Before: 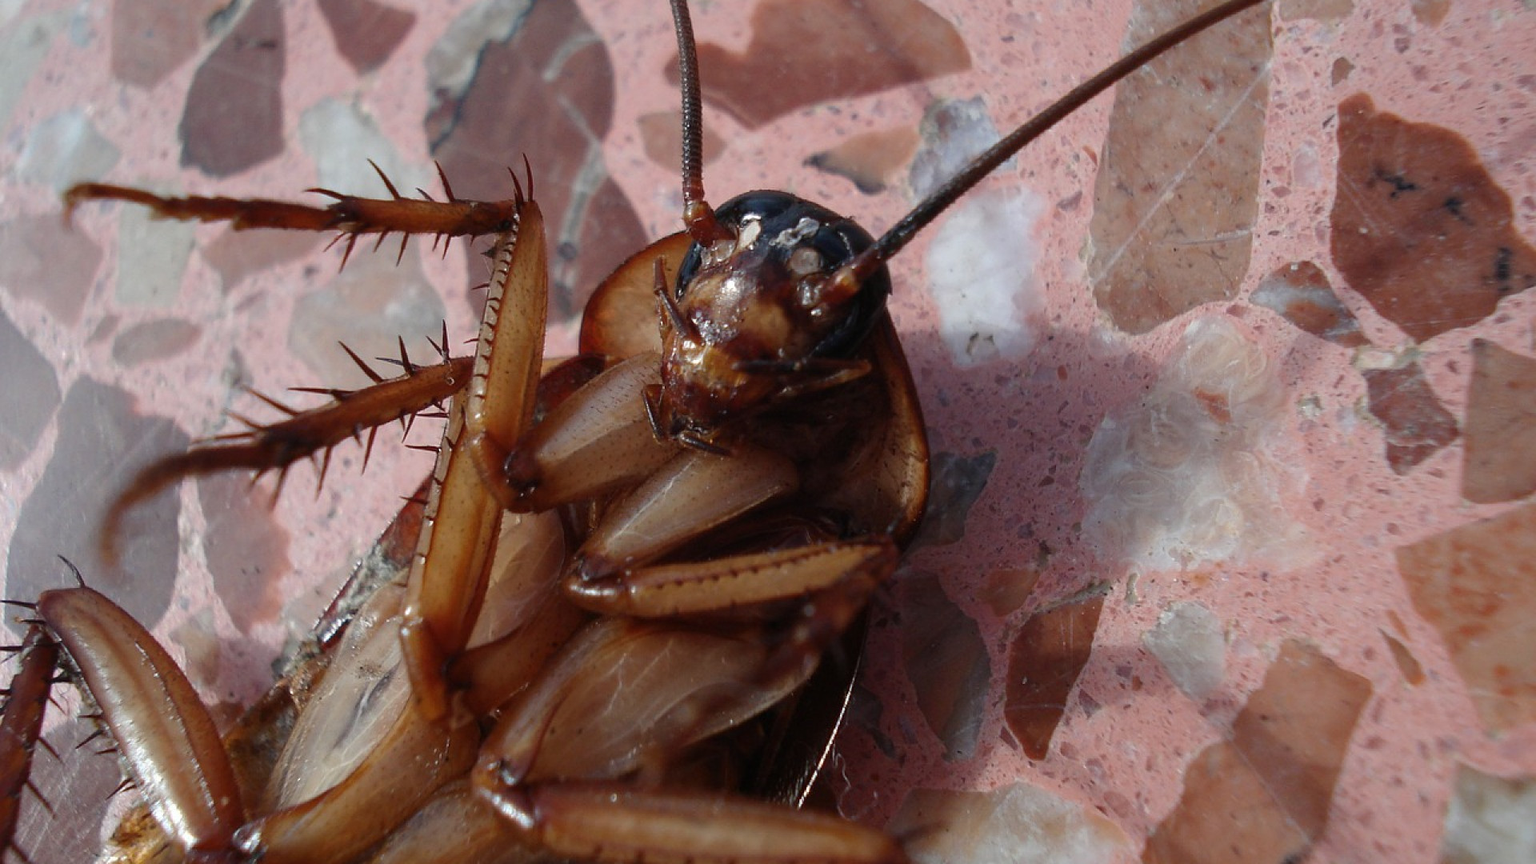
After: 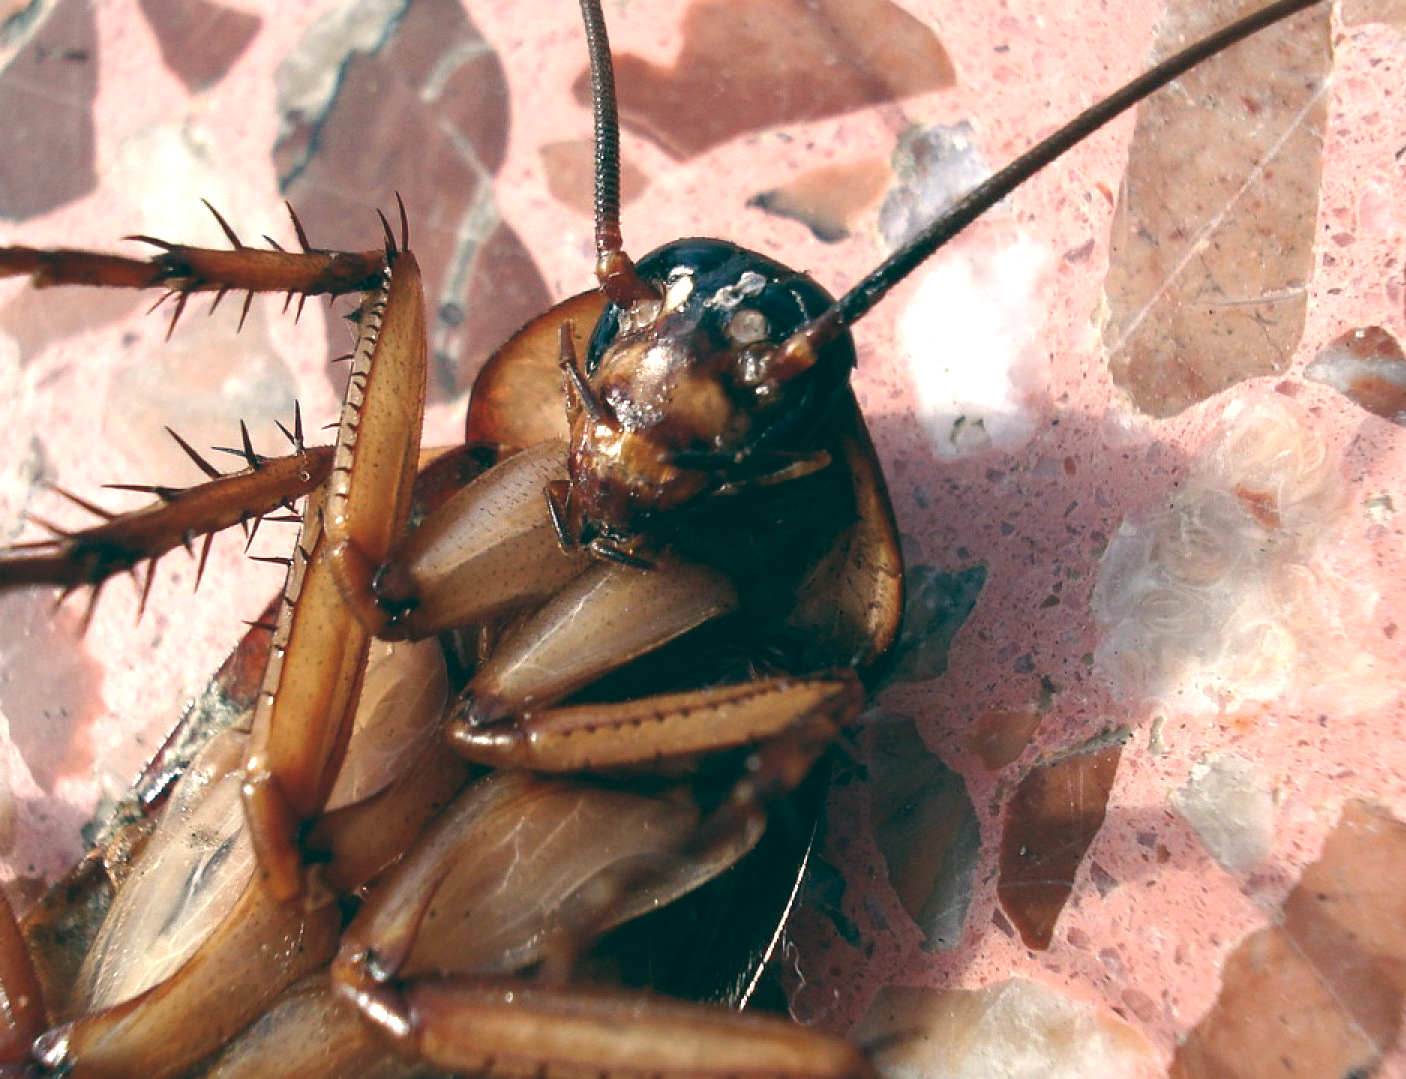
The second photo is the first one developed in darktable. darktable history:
tone curve: curves: ch0 [(0, 0) (0.003, 0.003) (0.011, 0.011) (0.025, 0.025) (0.044, 0.044) (0.069, 0.069) (0.1, 0.099) (0.136, 0.135) (0.177, 0.176) (0.224, 0.223) (0.277, 0.275) (0.335, 0.333) (0.399, 0.396) (0.468, 0.465) (0.543, 0.545) (0.623, 0.625) (0.709, 0.71) (0.801, 0.801) (0.898, 0.898) (1, 1)], preserve colors none
color balance: lift [1.005, 0.99, 1.007, 1.01], gamma [1, 0.979, 1.011, 1.021], gain [0.923, 1.098, 1.025, 0.902], input saturation 90.45%, contrast 7.73%, output saturation 105.91%
crop: left 13.443%, right 13.31%
exposure: black level correction 0, exposure 1 EV, compensate highlight preservation false
